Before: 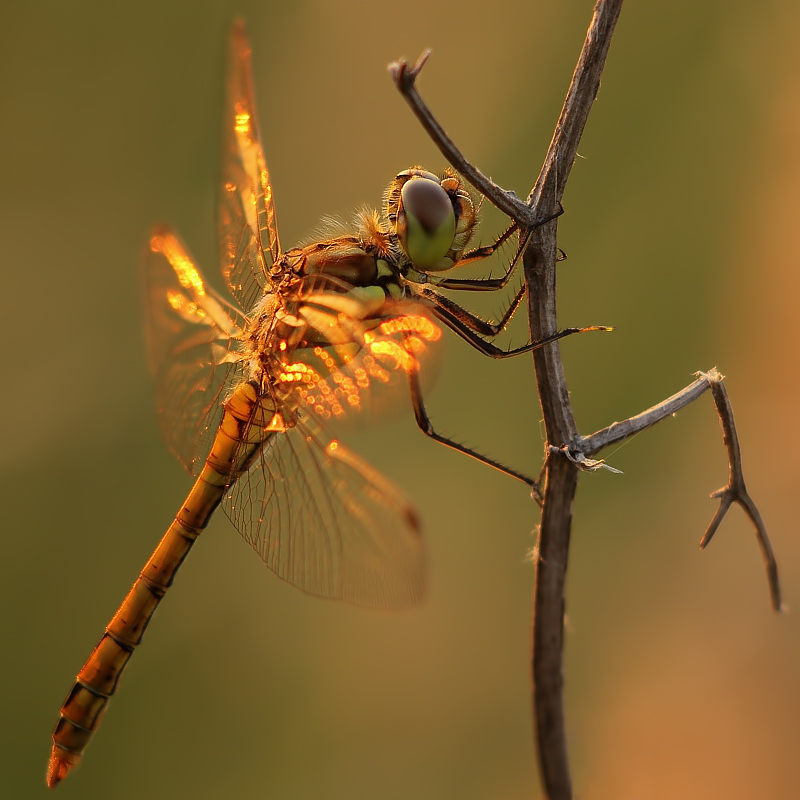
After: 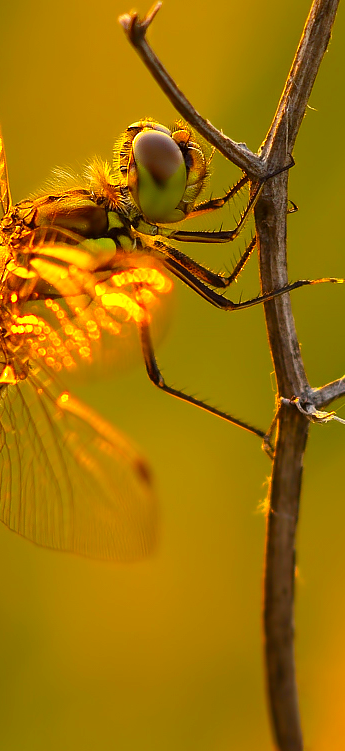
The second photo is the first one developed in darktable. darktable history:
crop: left 33.736%, top 6.053%, right 23.062%
color balance rgb: shadows fall-off 298.383%, white fulcrum 2 EV, highlights fall-off 299.948%, linear chroma grading › shadows -10.106%, linear chroma grading › global chroma 20.21%, perceptual saturation grading › global saturation 25.152%, perceptual brilliance grading › global brilliance 9.247%, perceptual brilliance grading › shadows 15.29%, mask middle-gray fulcrum 99.459%, global vibrance 30.276%, contrast gray fulcrum 38.249%
